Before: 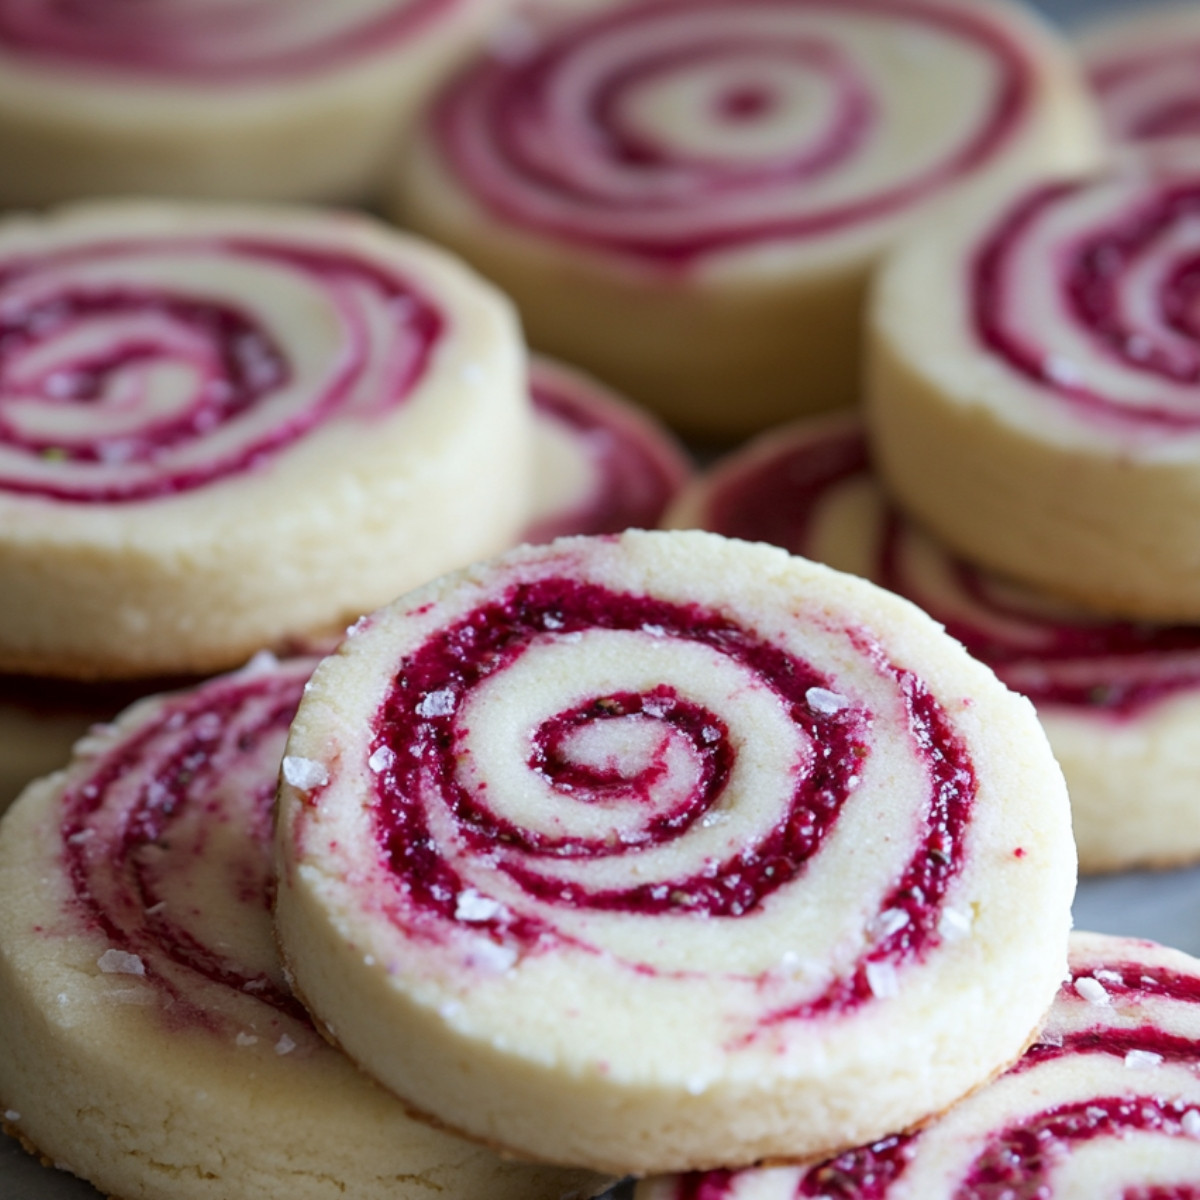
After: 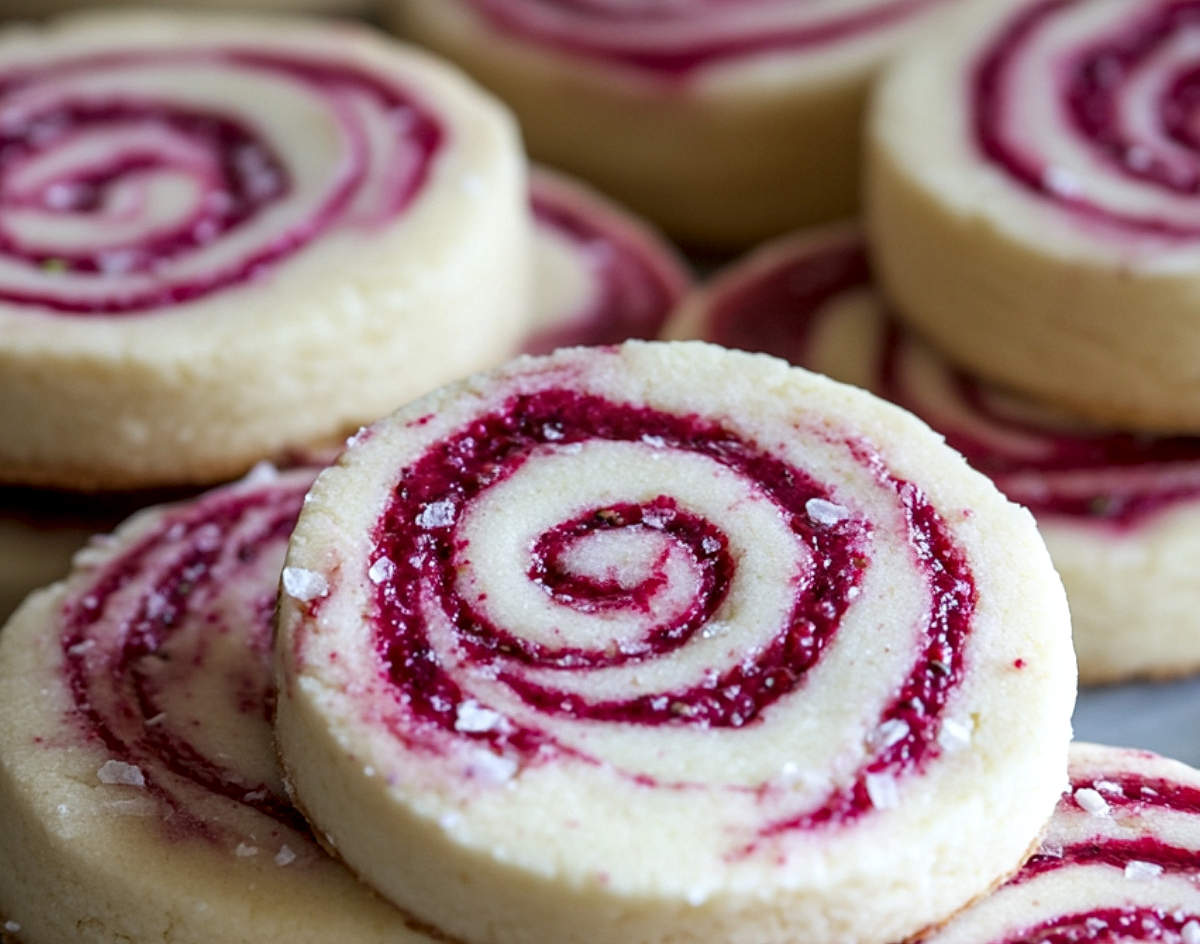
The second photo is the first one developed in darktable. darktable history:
sharpen: amount 0.2
crop and rotate: top 15.774%, bottom 5.506%
local contrast: detail 130%
